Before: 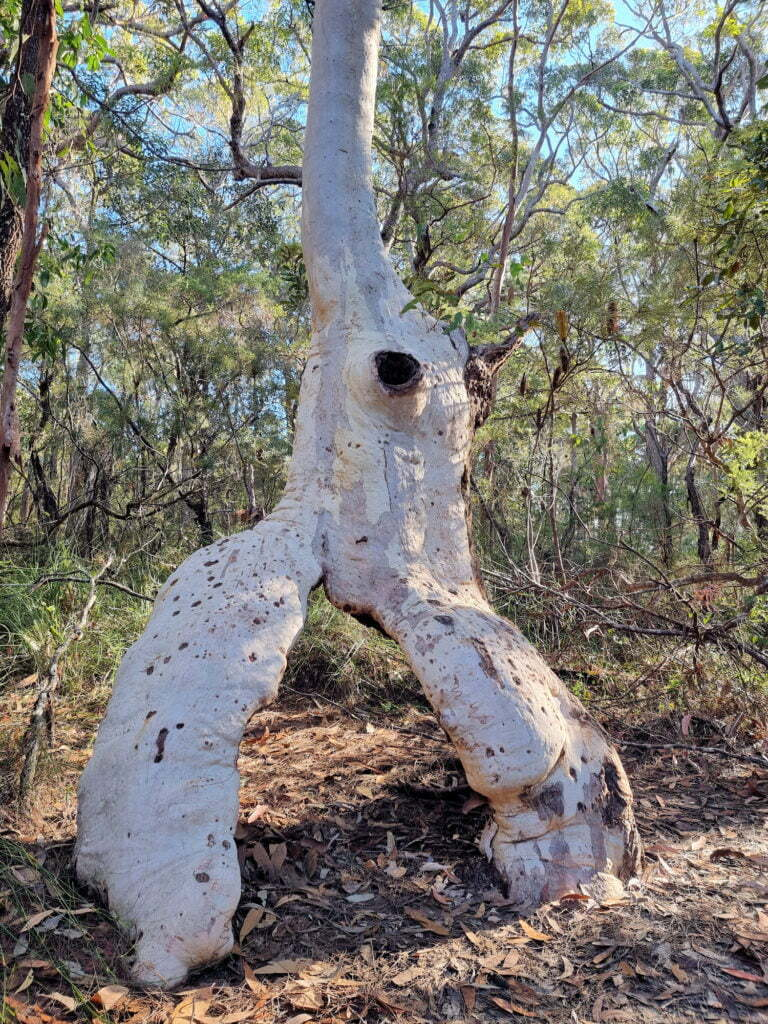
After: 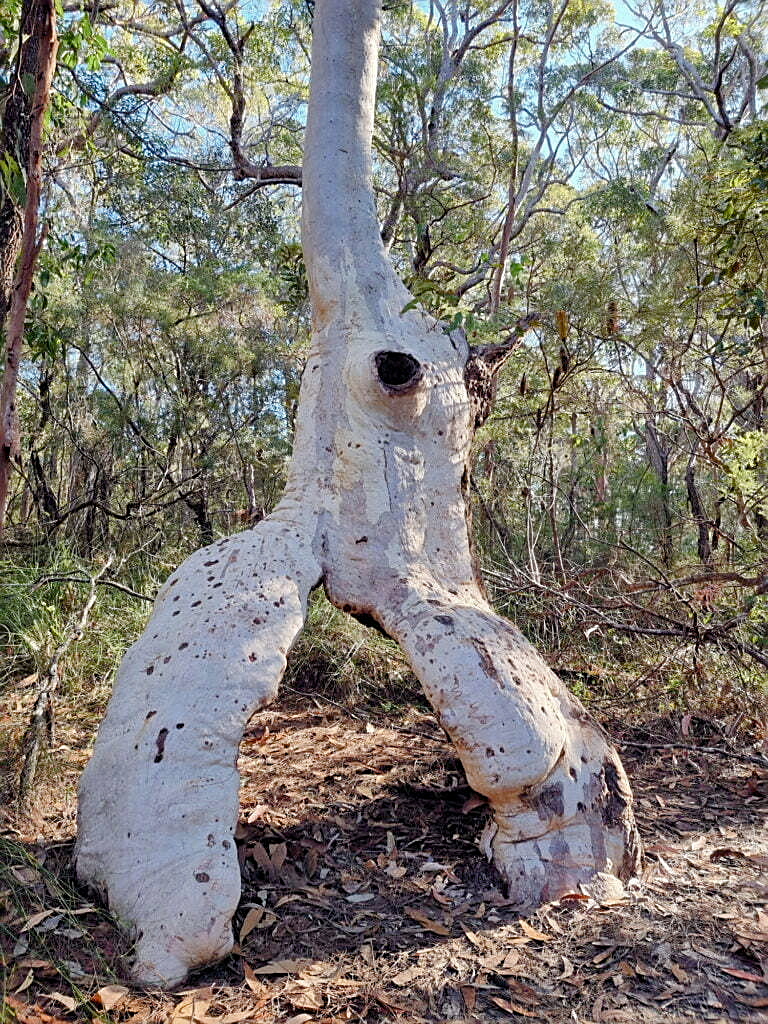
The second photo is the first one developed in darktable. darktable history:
color balance rgb: shadows lift › chroma 1.012%, shadows lift › hue 29.12°, perceptual saturation grading › global saturation 20%, perceptual saturation grading › highlights -49.754%, perceptual saturation grading › shadows 24.229%
sharpen: on, module defaults
